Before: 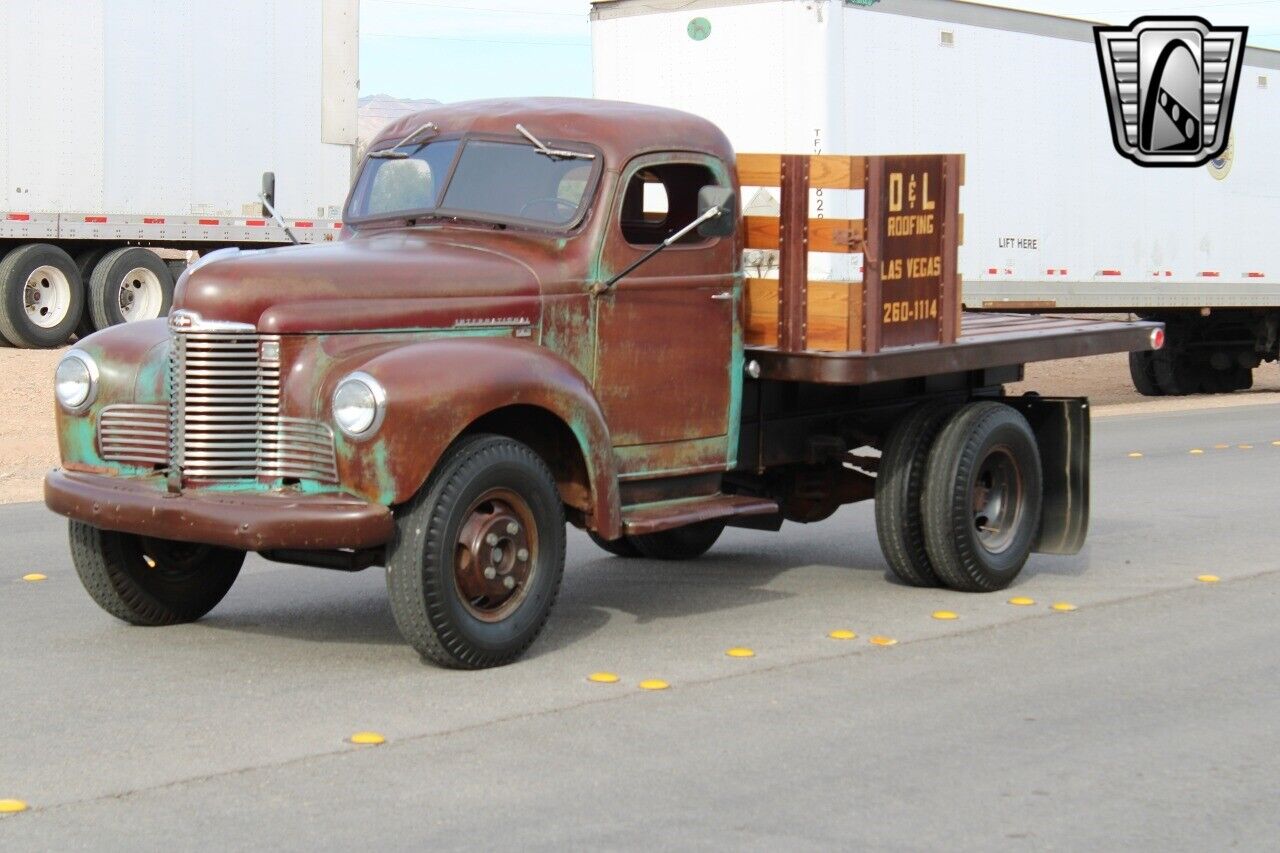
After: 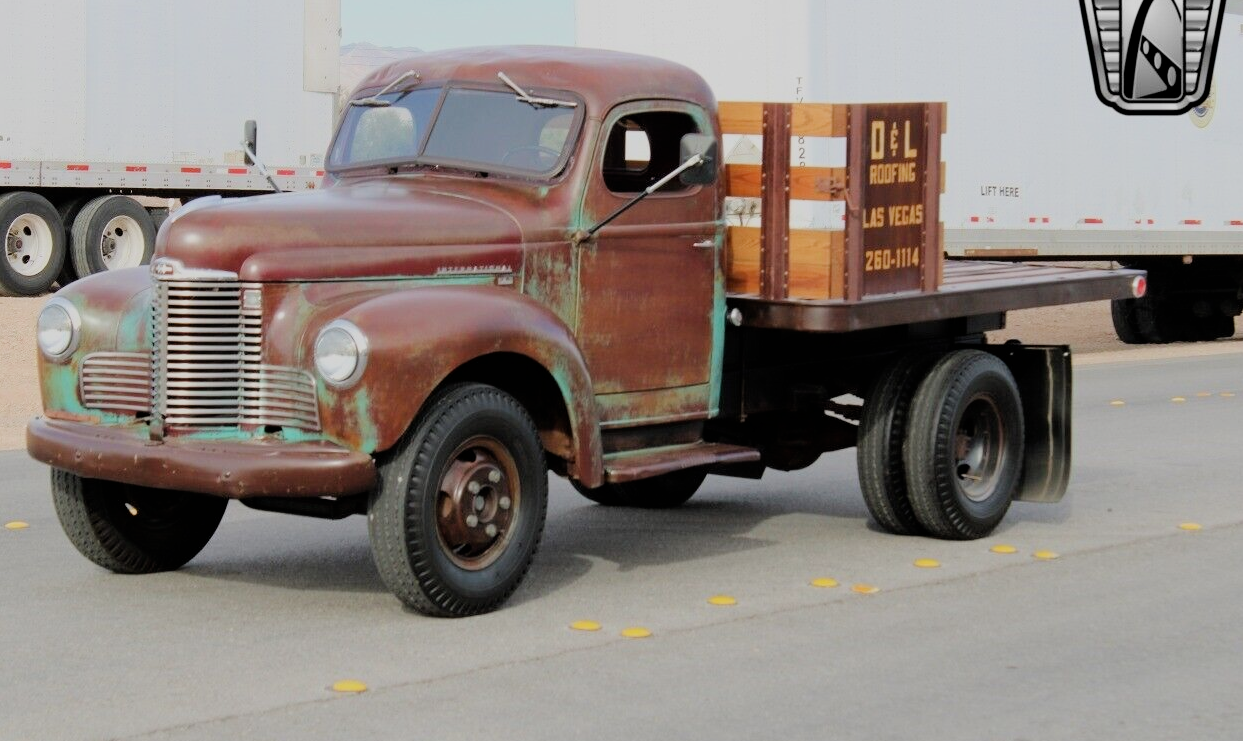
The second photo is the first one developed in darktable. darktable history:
crop: left 1.45%, top 6.186%, right 1.43%, bottom 6.926%
filmic rgb: black relative exposure -6.7 EV, white relative exposure 4.56 EV, hardness 3.22, iterations of high-quality reconstruction 0
